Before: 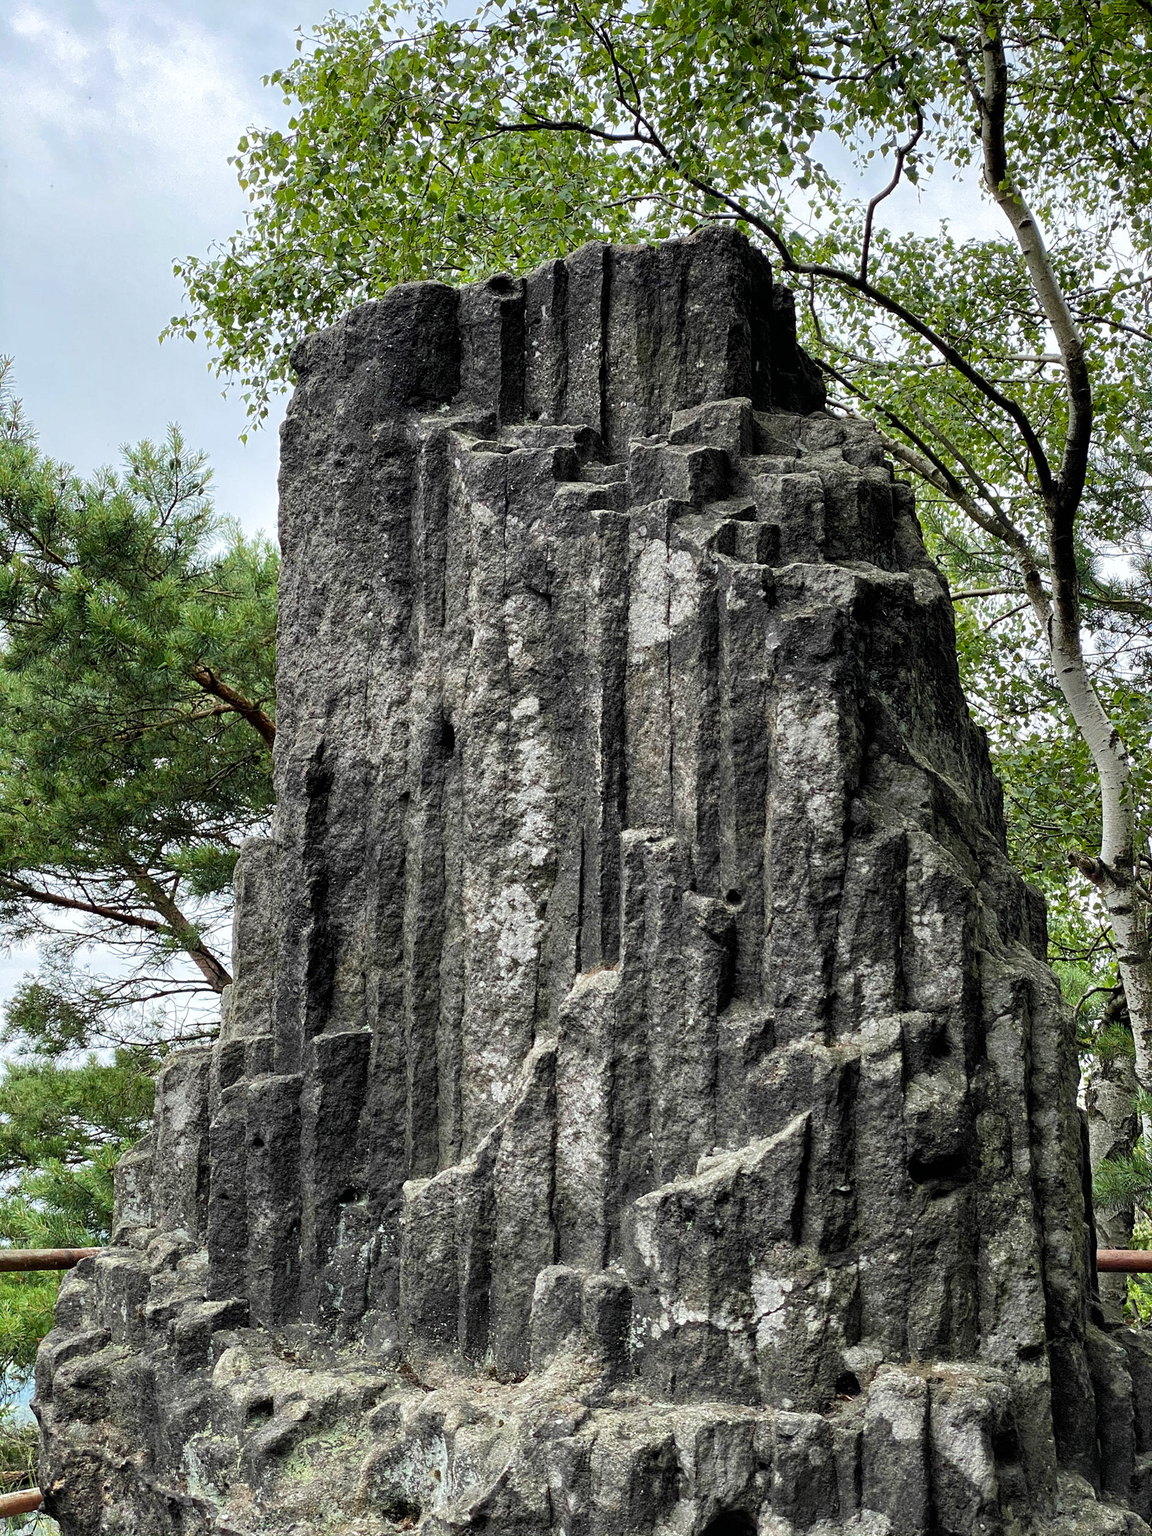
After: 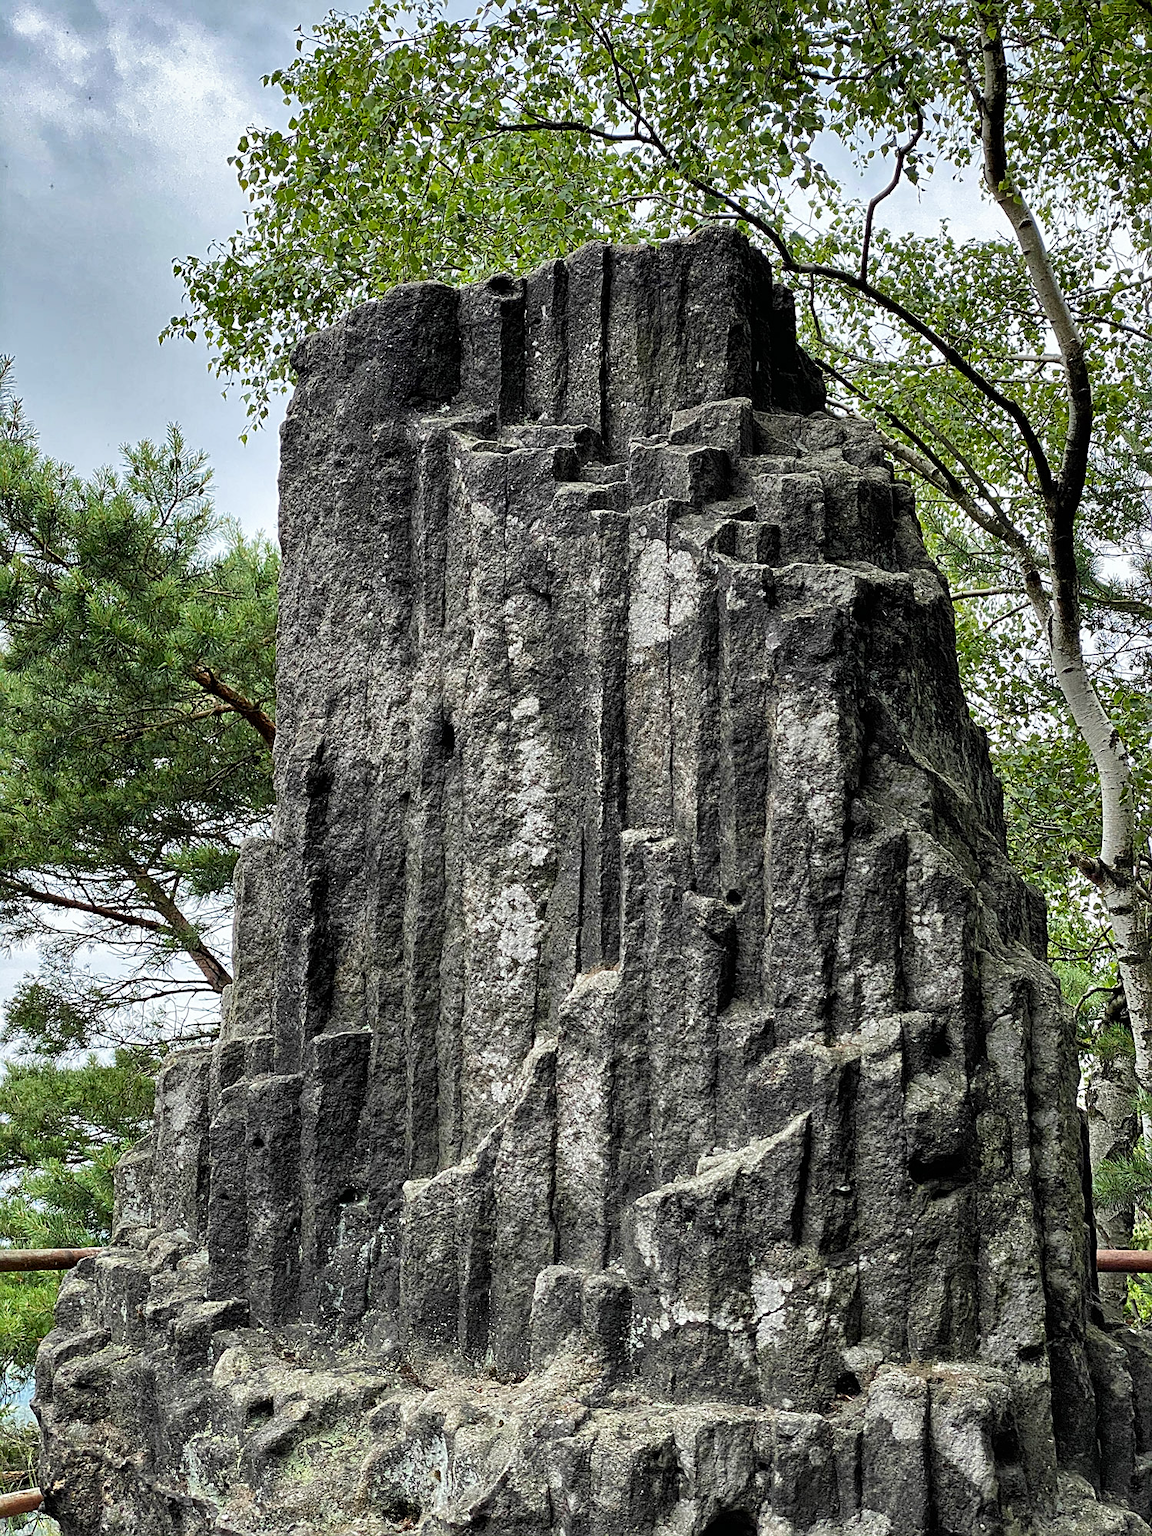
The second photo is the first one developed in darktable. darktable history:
exposure: exposure -0.02 EV, compensate highlight preservation false
sharpen: on, module defaults
shadows and highlights: shadows 30.69, highlights -62.52, soften with gaussian
